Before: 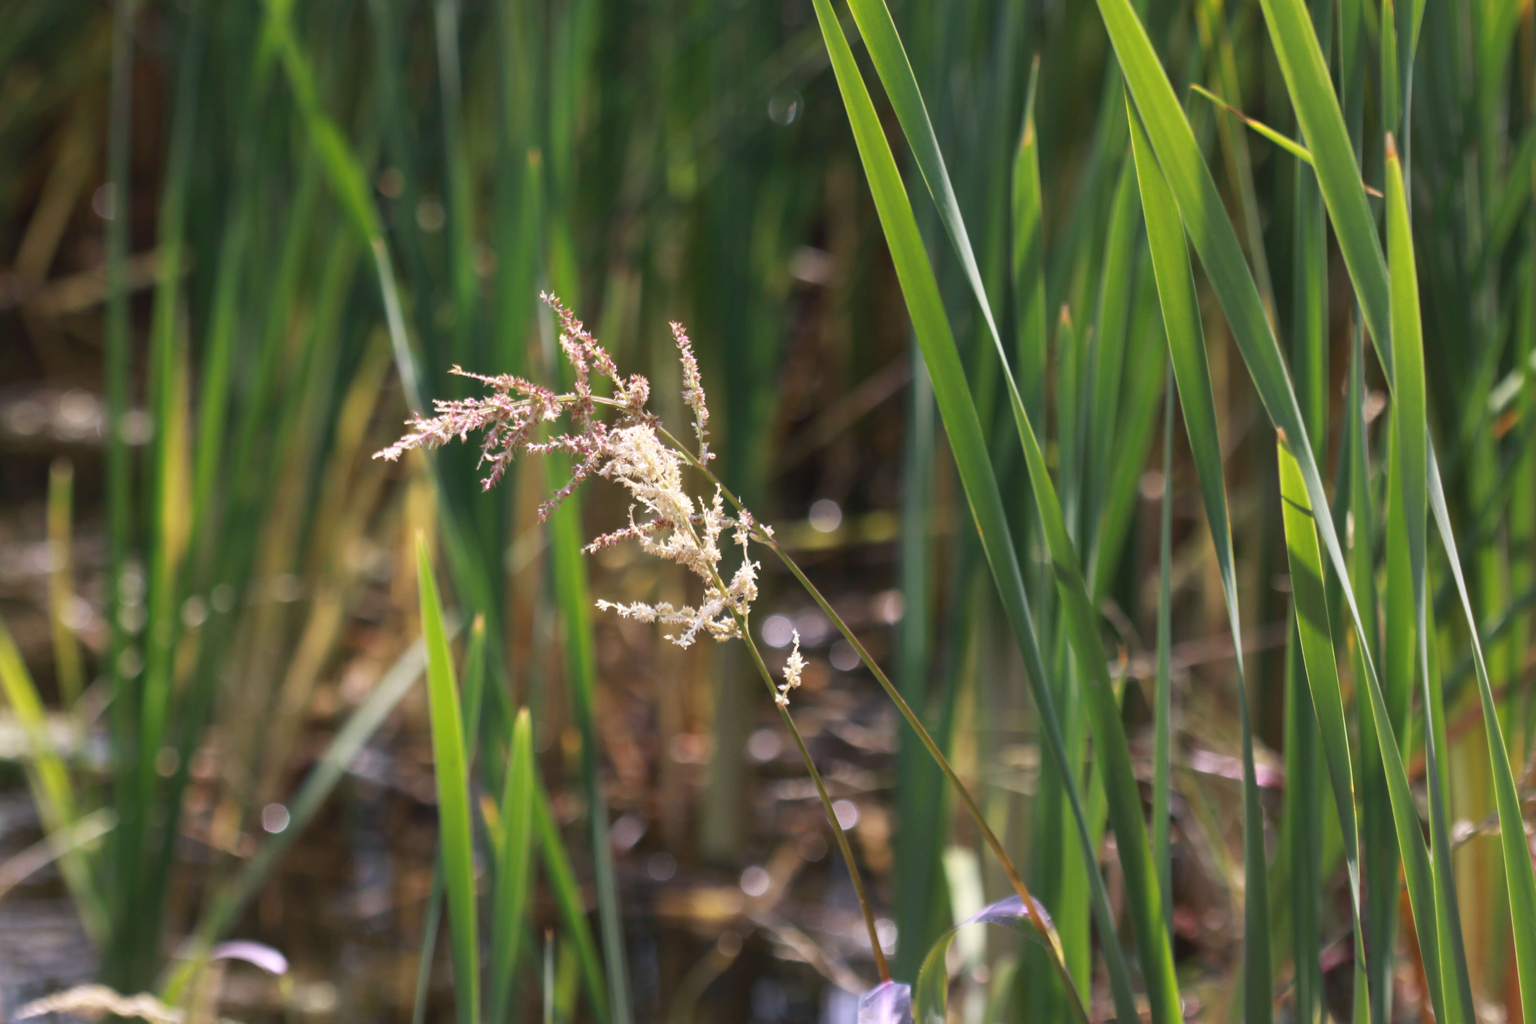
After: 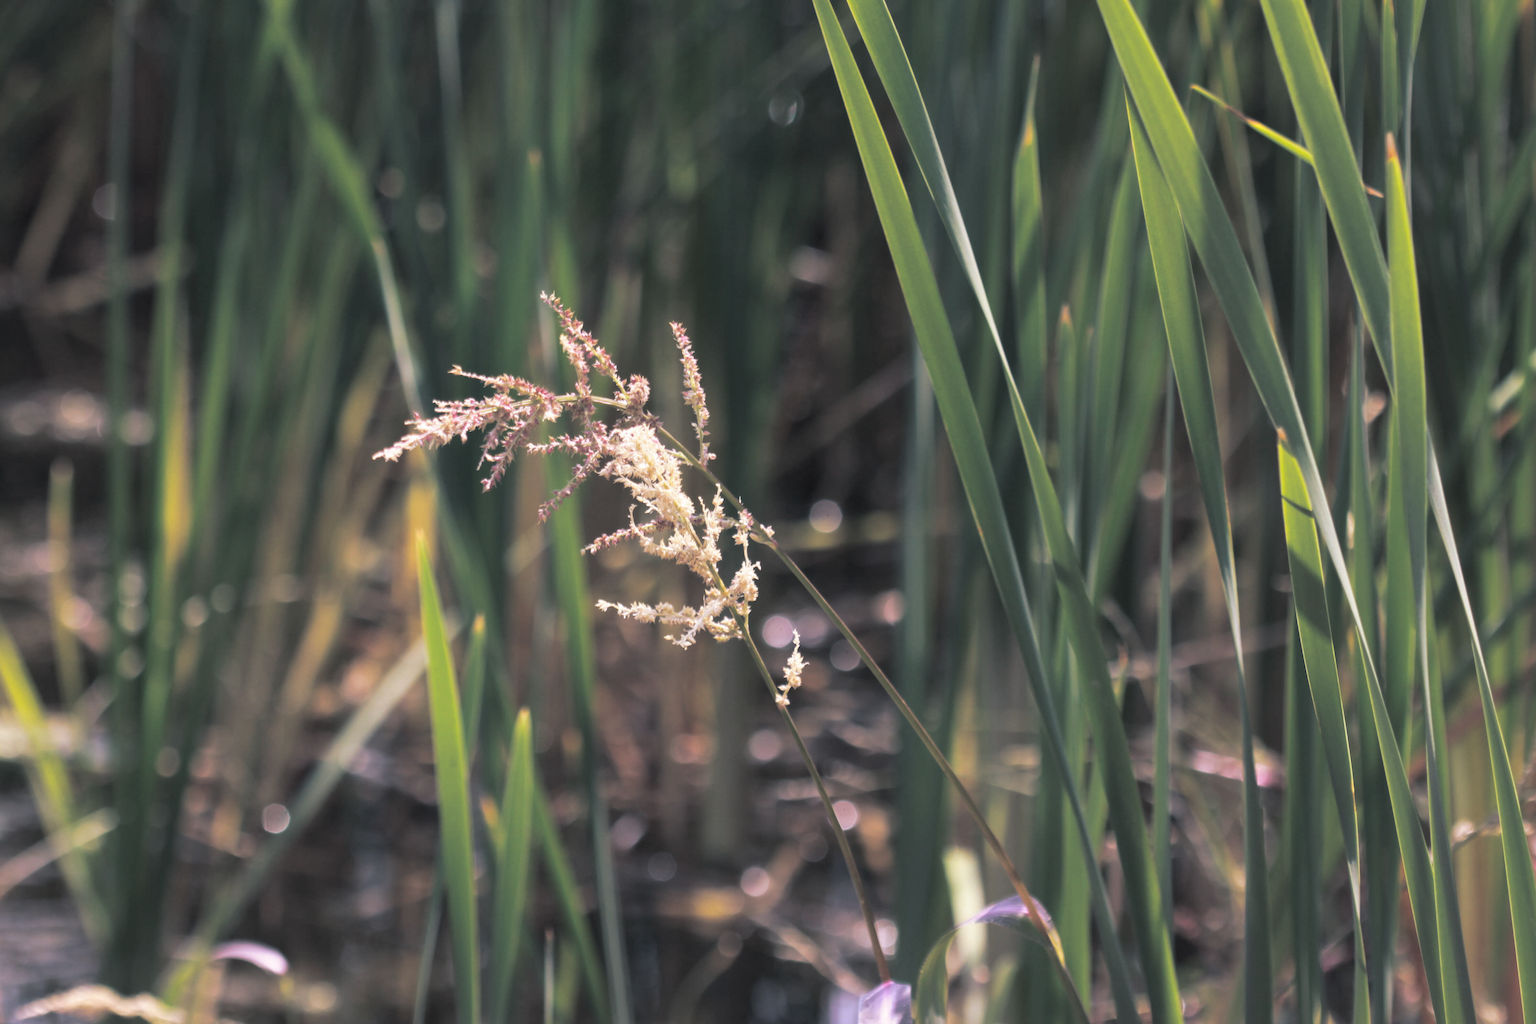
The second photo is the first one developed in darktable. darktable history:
split-toning: shadows › hue 205.2°, shadows › saturation 0.29, highlights › hue 50.4°, highlights › saturation 0.38, balance -49.9
rgb levels: mode RGB, independent channels, levels [[0, 0.474, 1], [0, 0.5, 1], [0, 0.5, 1]]
